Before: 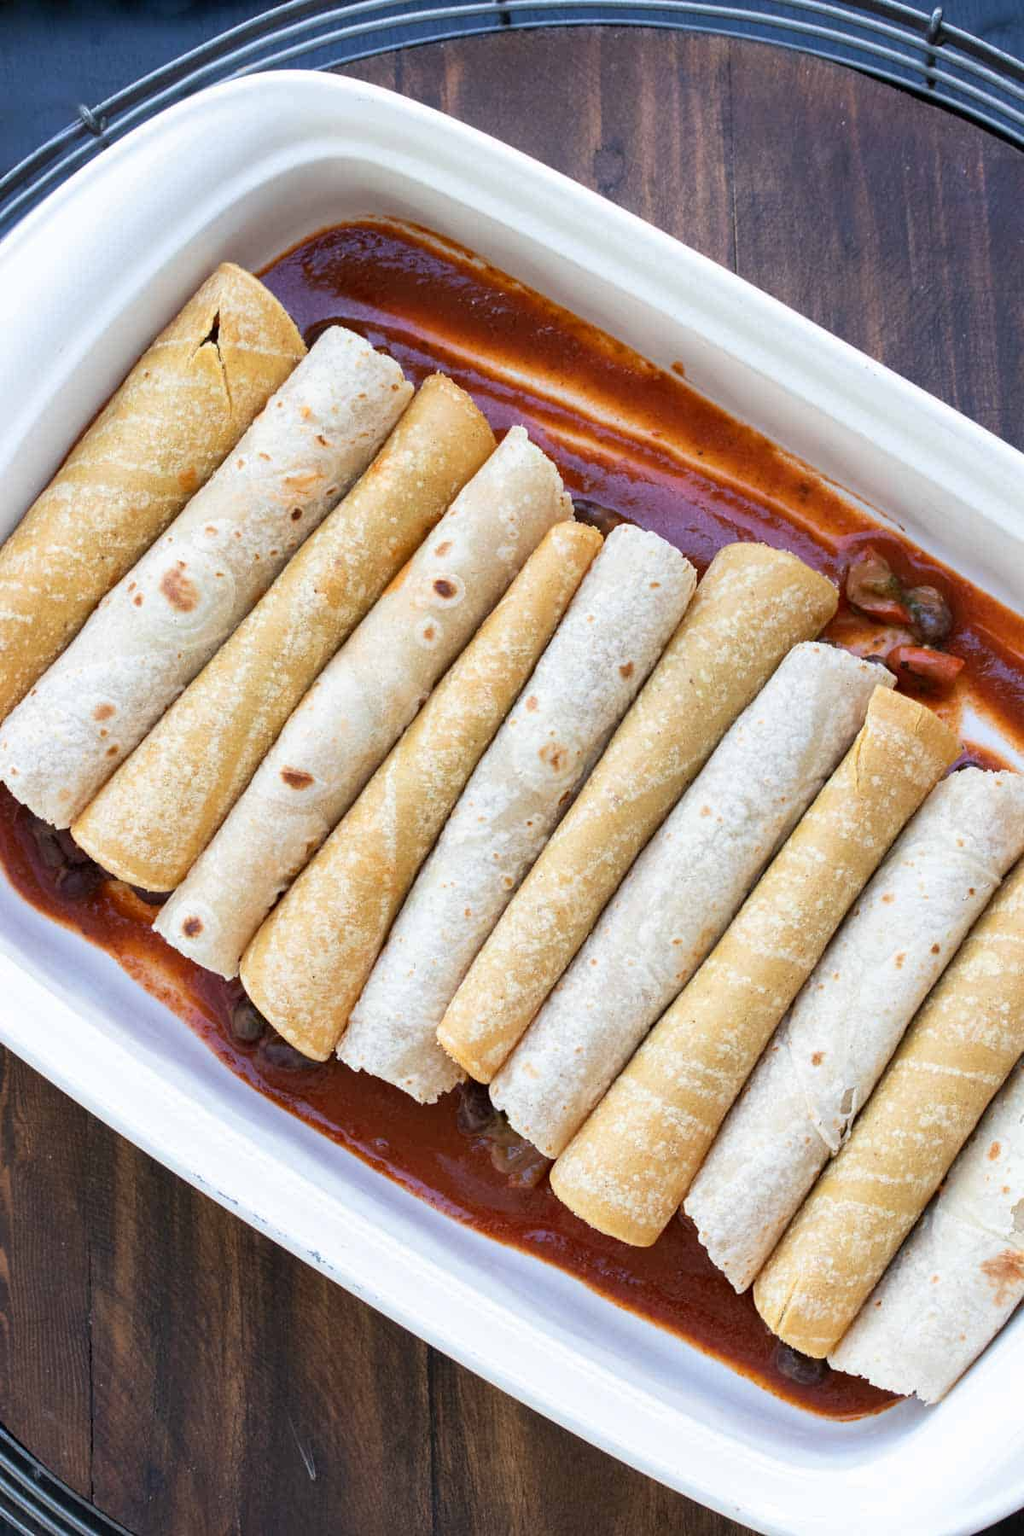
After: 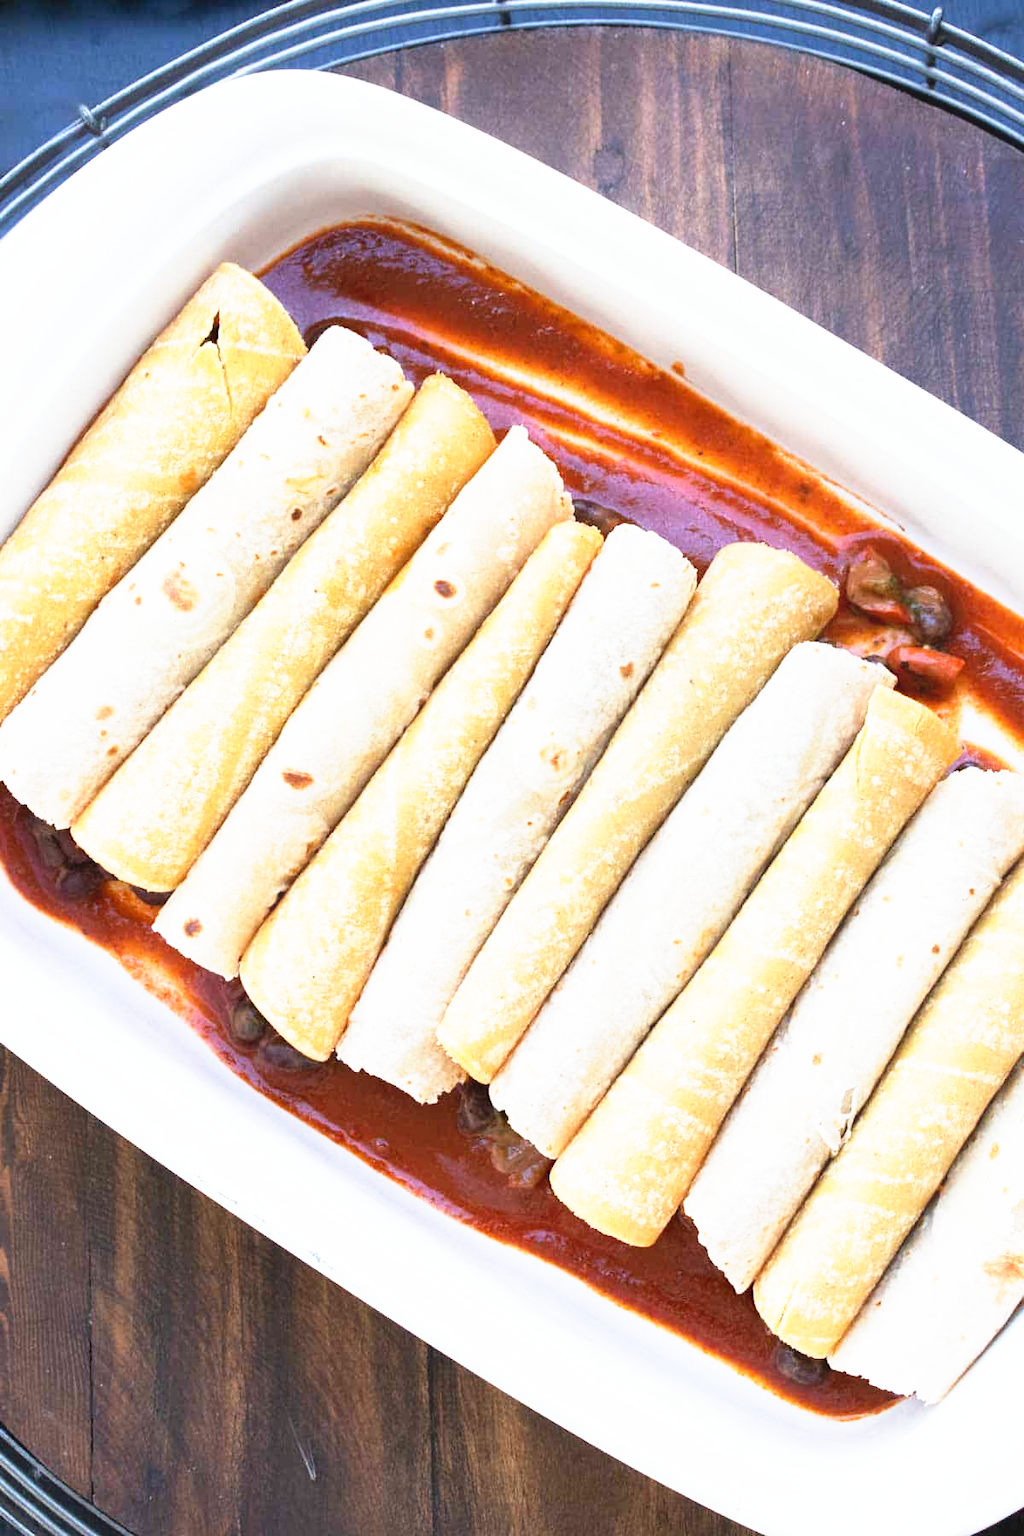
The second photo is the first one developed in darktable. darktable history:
base curve: curves: ch0 [(0, 0) (0.495, 0.917) (1, 1)], preserve colors none
contrast equalizer: y [[0.6 ×6], [0.55 ×6], [0 ×6], [0 ×6], [0 ×6]], mix -0.283
